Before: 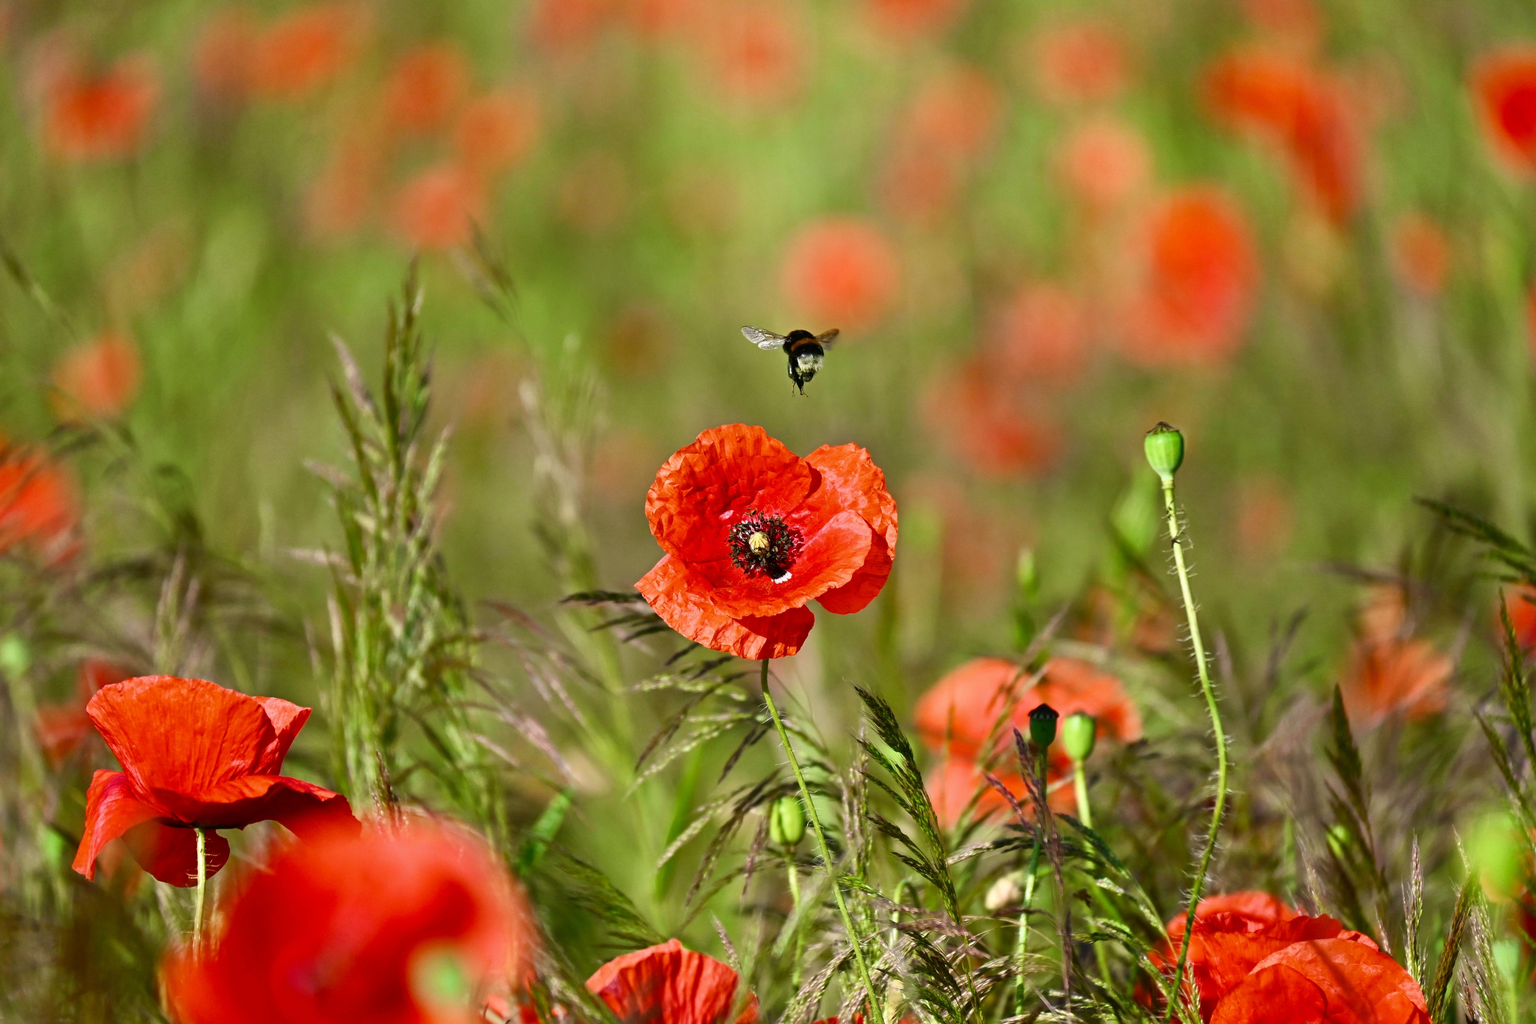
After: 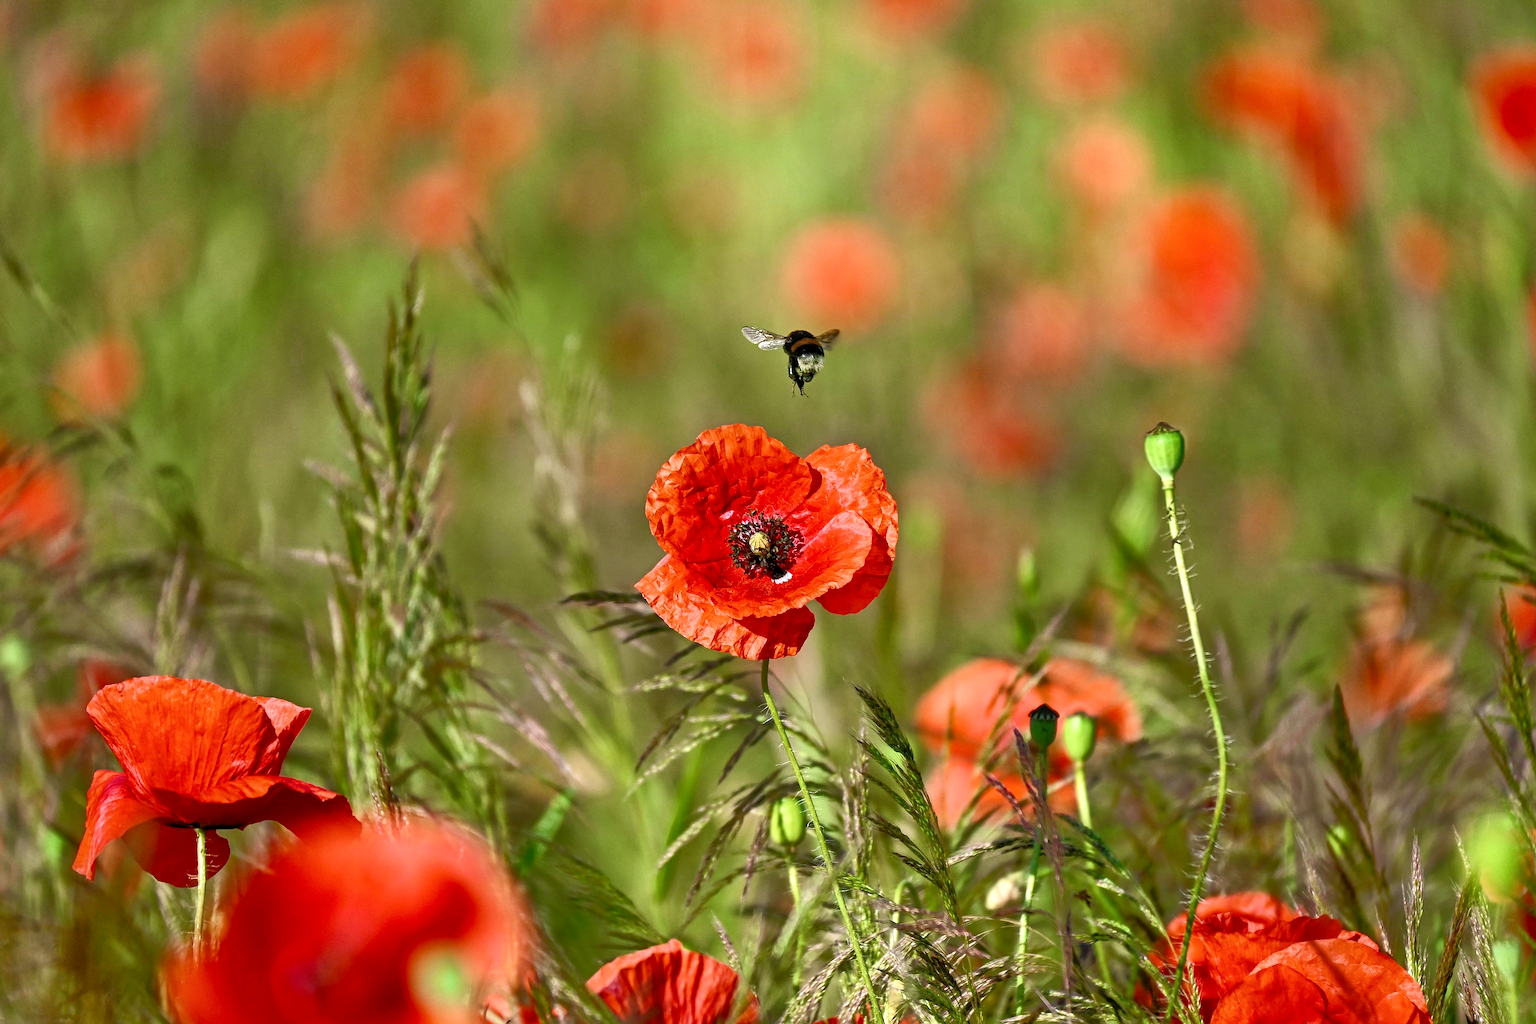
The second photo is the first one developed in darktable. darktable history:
local contrast: on, module defaults
sharpen: on, module defaults
tone equalizer: -8 EV -0.528 EV, -7 EV -0.319 EV, -6 EV -0.083 EV, -5 EV 0.413 EV, -4 EV 0.985 EV, -3 EV 0.791 EV, -2 EV -0.01 EV, -1 EV 0.14 EV, +0 EV -0.012 EV, smoothing 1
